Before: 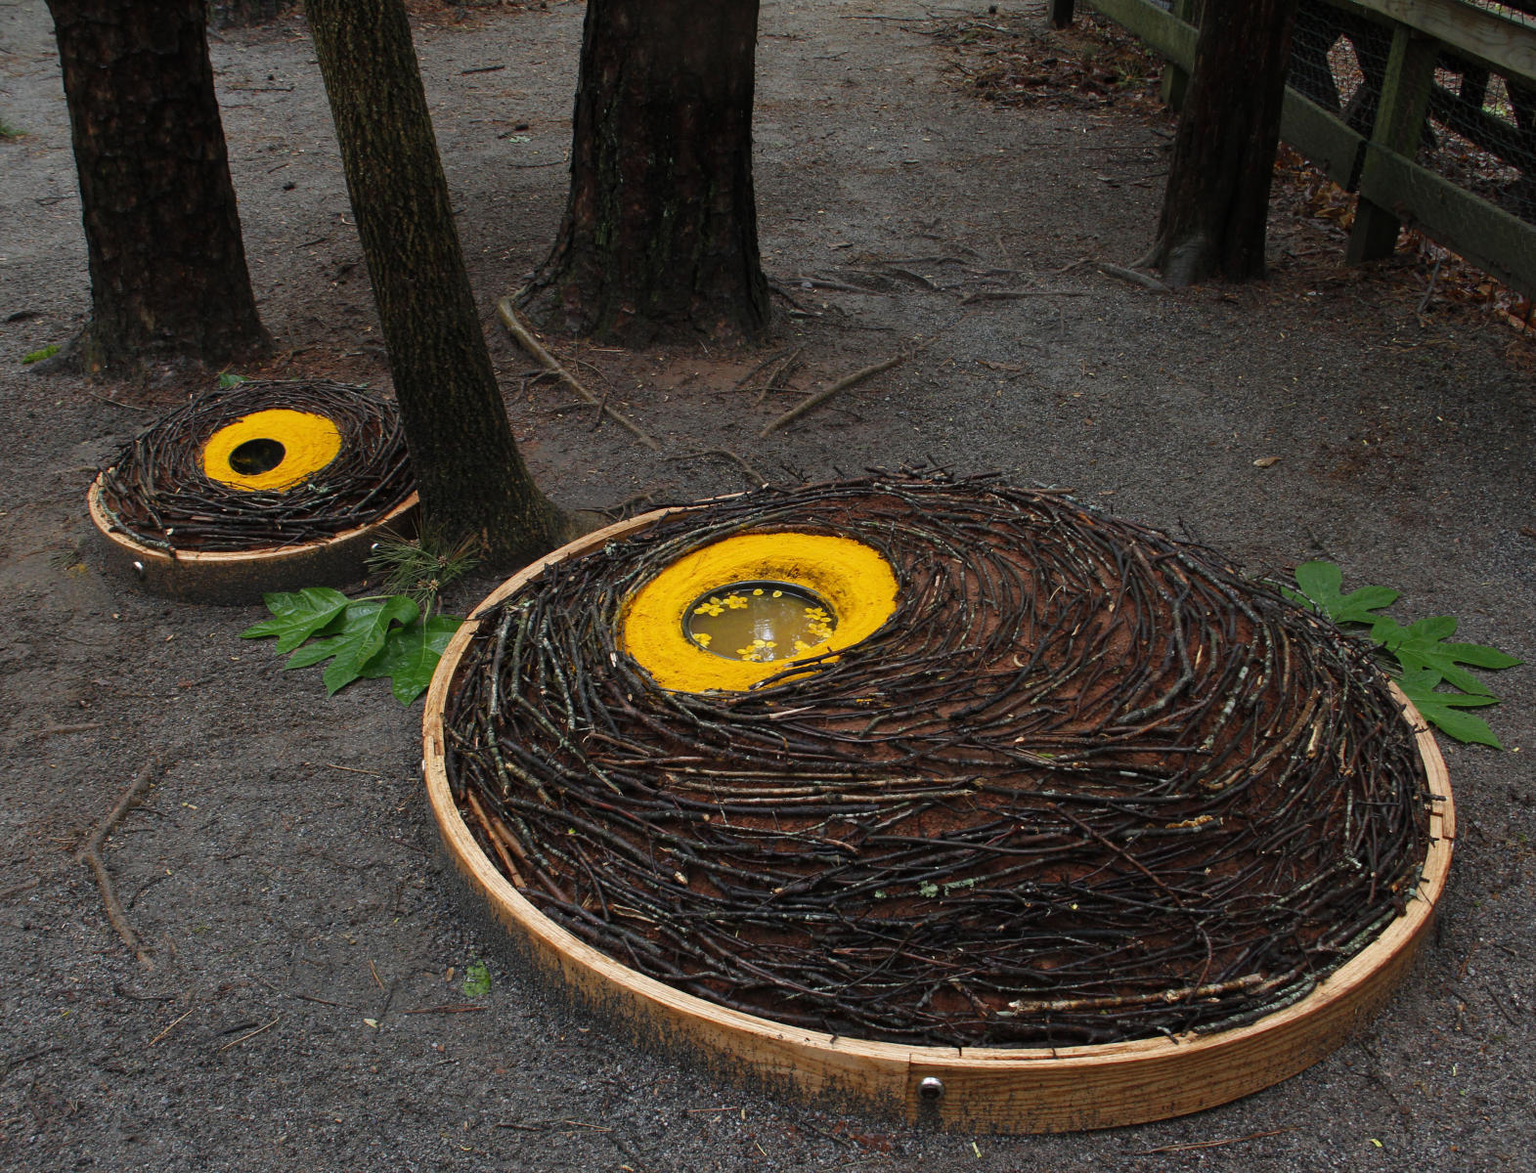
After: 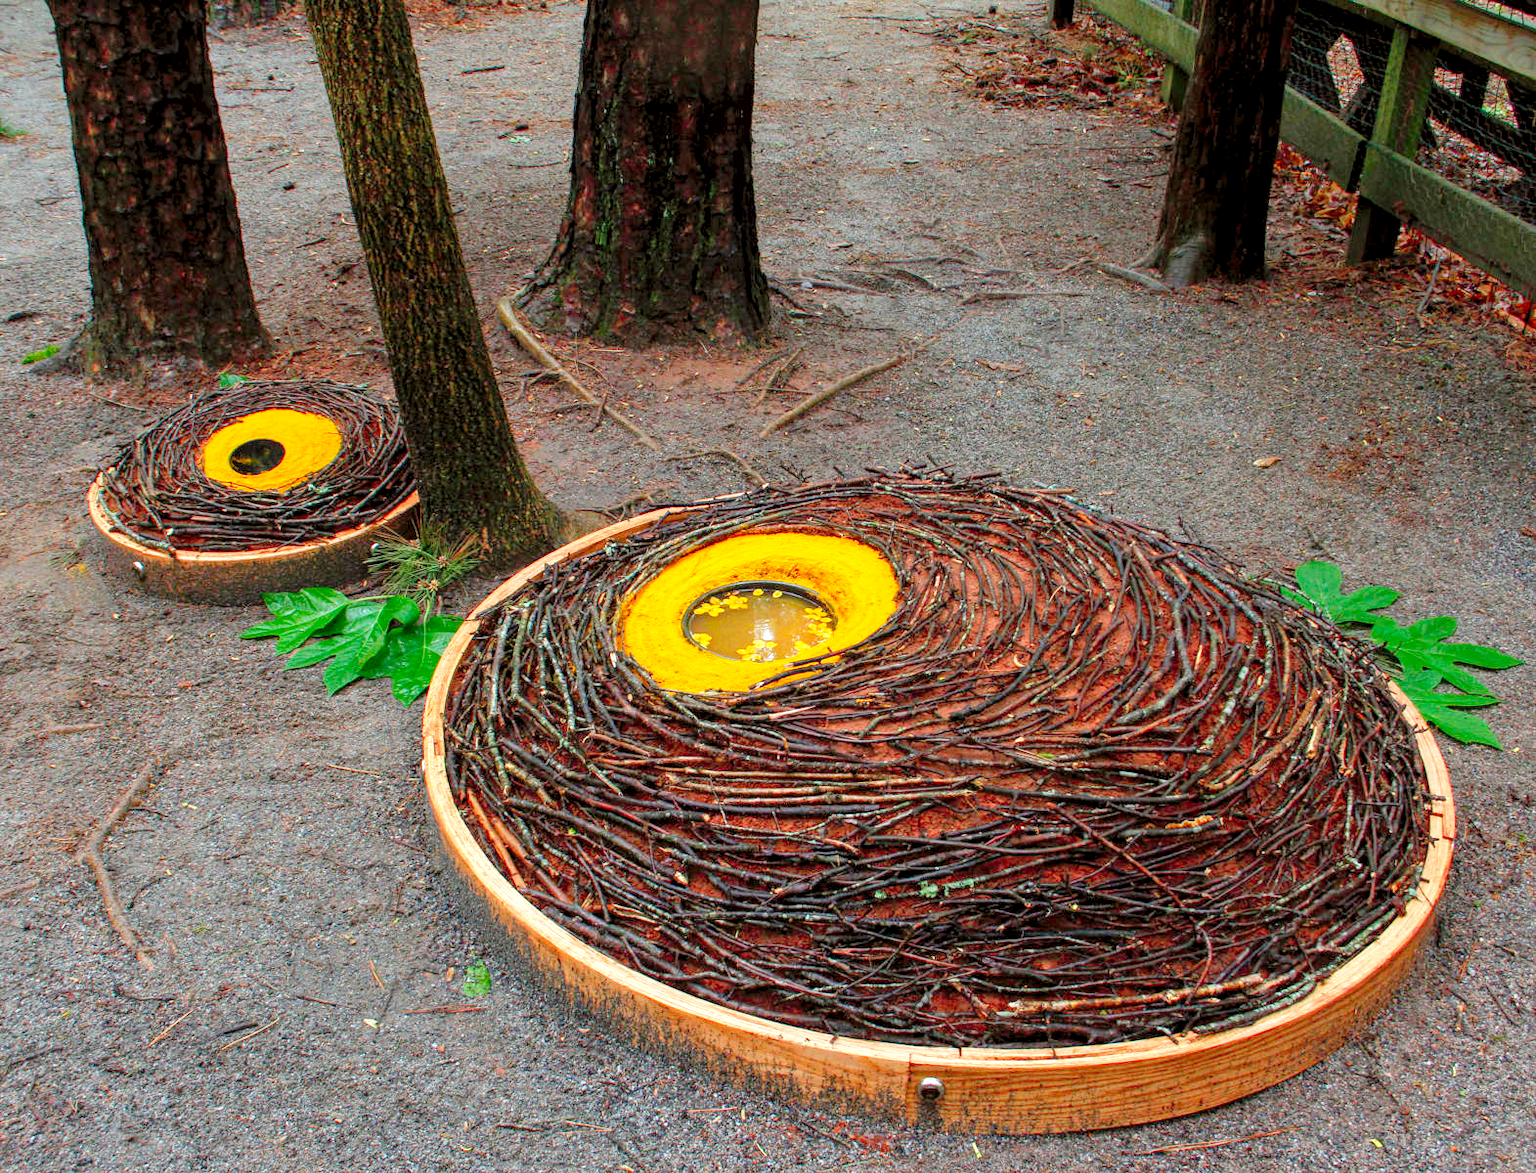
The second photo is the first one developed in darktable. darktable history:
local contrast: on, module defaults
color correction: highlights a* -2.93, highlights b* -2.77, shadows a* 2.41, shadows b* 2.97
levels: levels [0.008, 0.318, 0.836]
